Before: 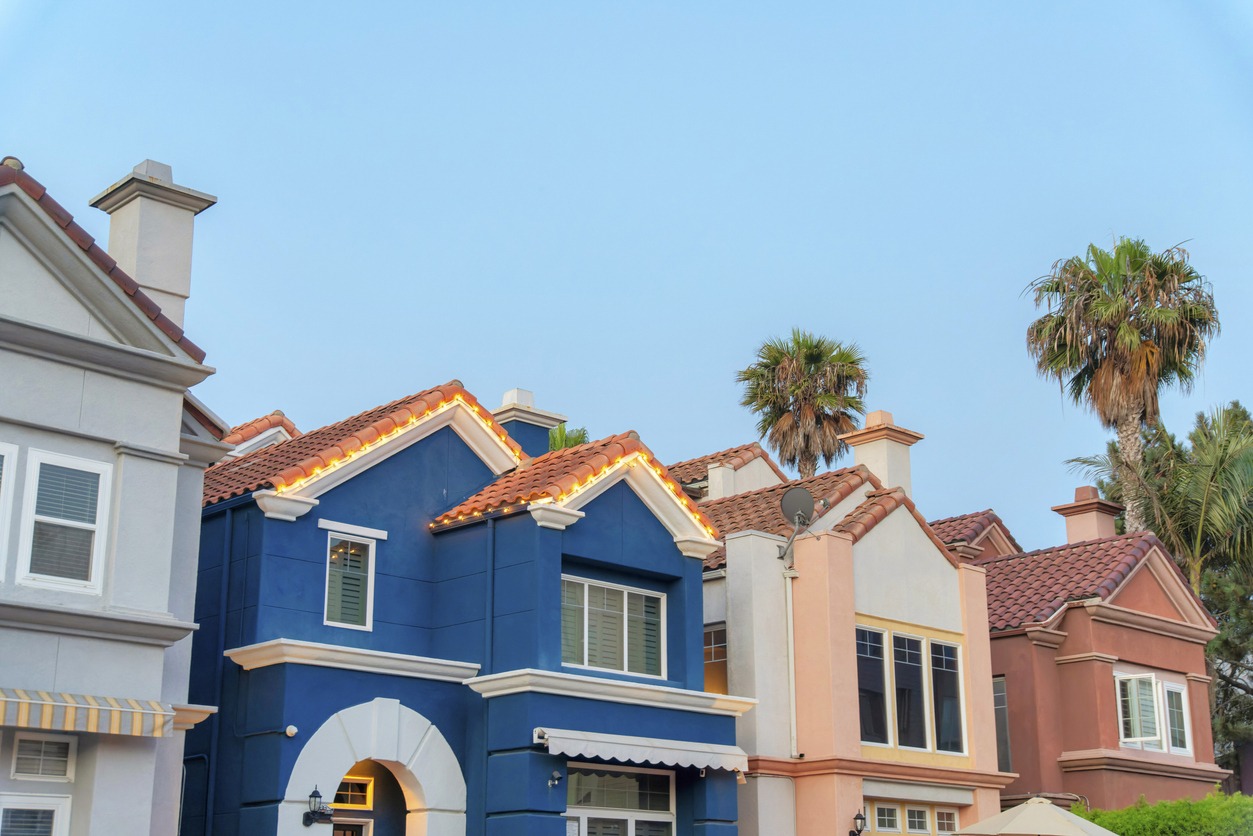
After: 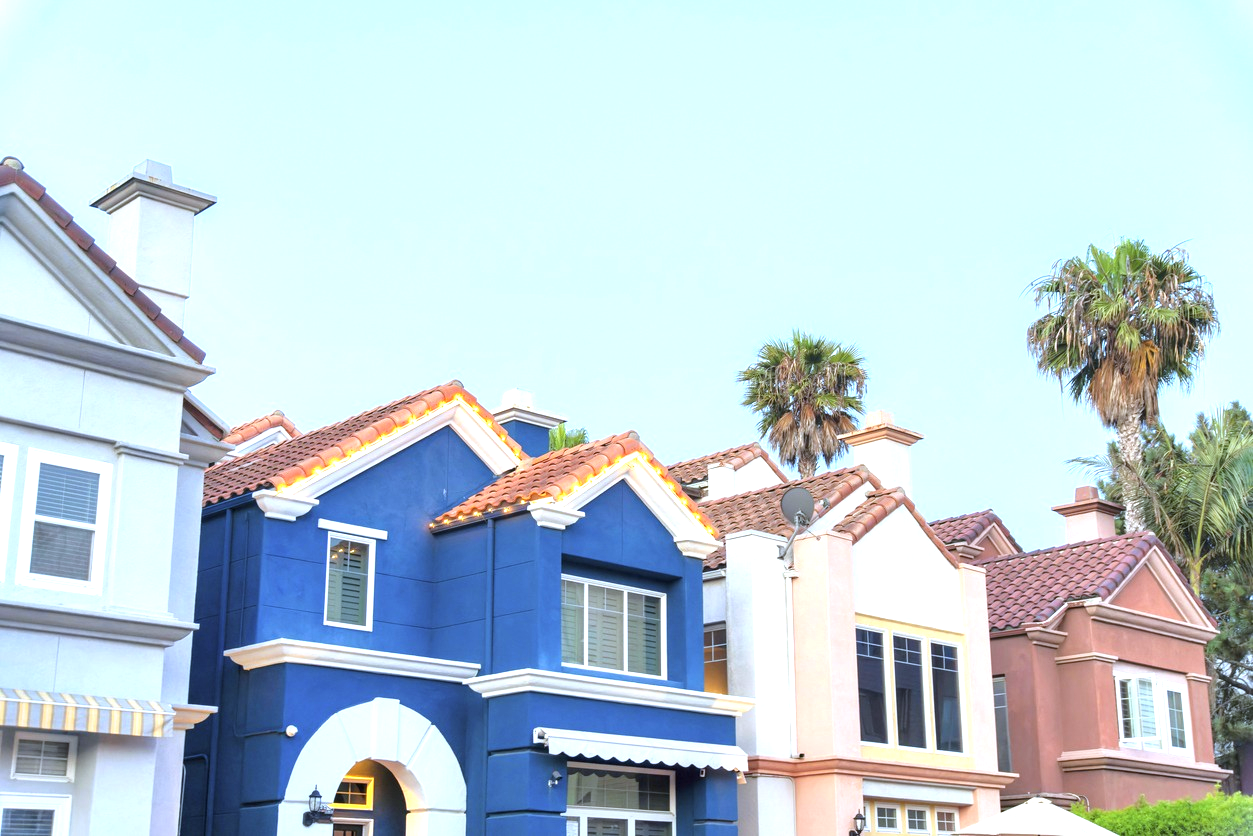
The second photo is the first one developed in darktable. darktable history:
white balance: red 0.926, green 1.003, blue 1.133
levels: levels [0, 0.51, 1]
exposure: black level correction 0, exposure 1.1 EV, compensate exposure bias true, compensate highlight preservation false
